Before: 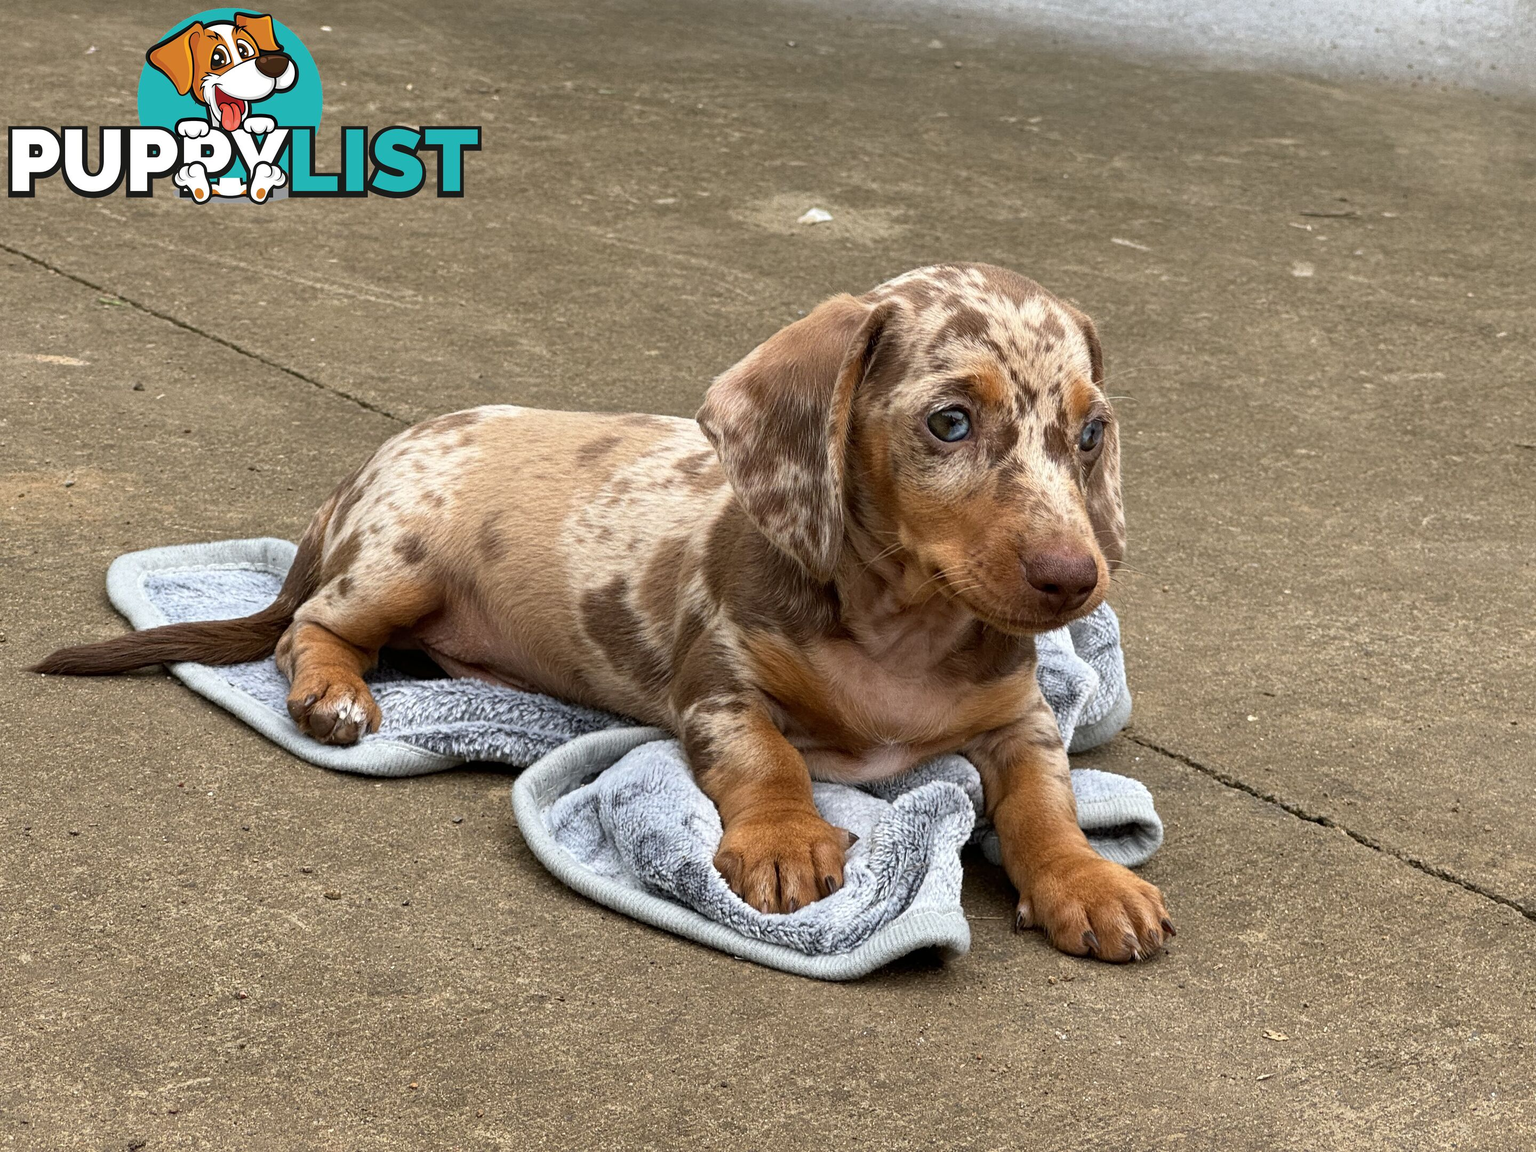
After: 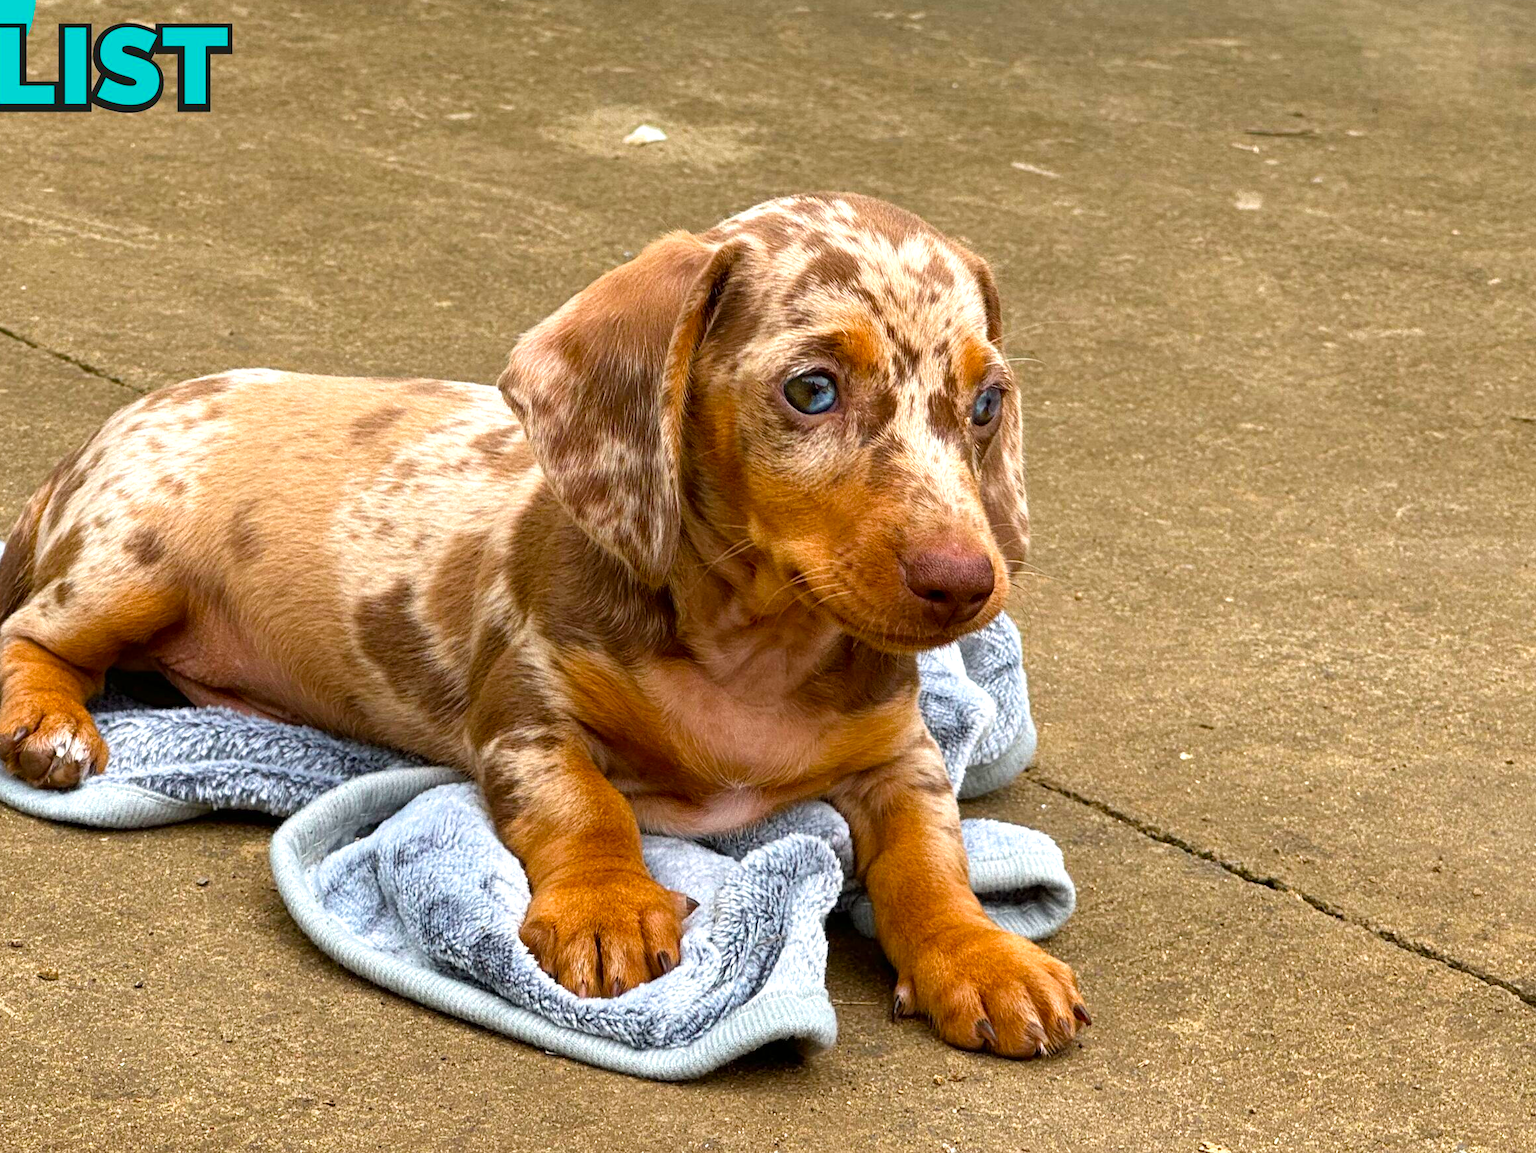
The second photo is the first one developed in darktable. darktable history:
crop: left 19.145%, top 9.331%, bottom 9.737%
levels: levels [0, 0.492, 0.984]
exposure: exposure 0.262 EV, compensate exposure bias true, compensate highlight preservation false
tone equalizer: on, module defaults
velvia: strength 32.45%, mid-tones bias 0.206
